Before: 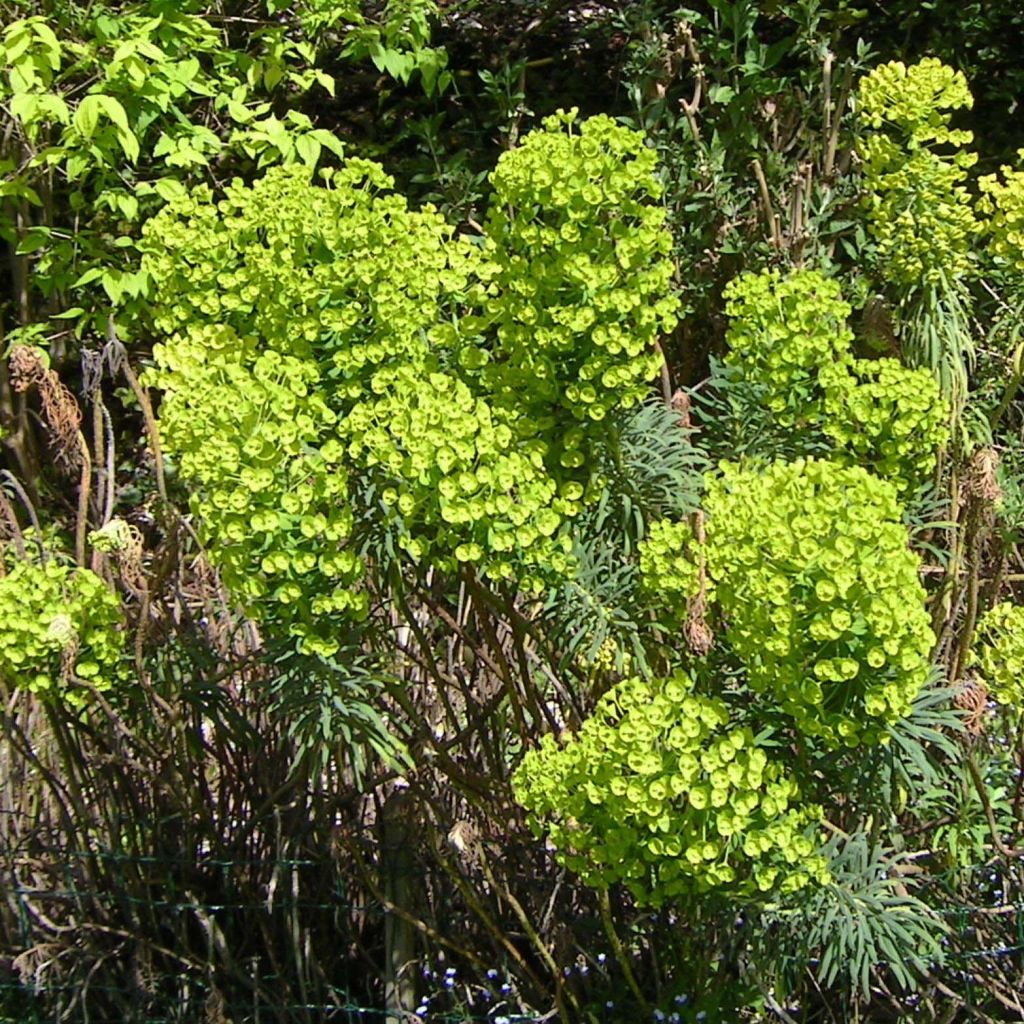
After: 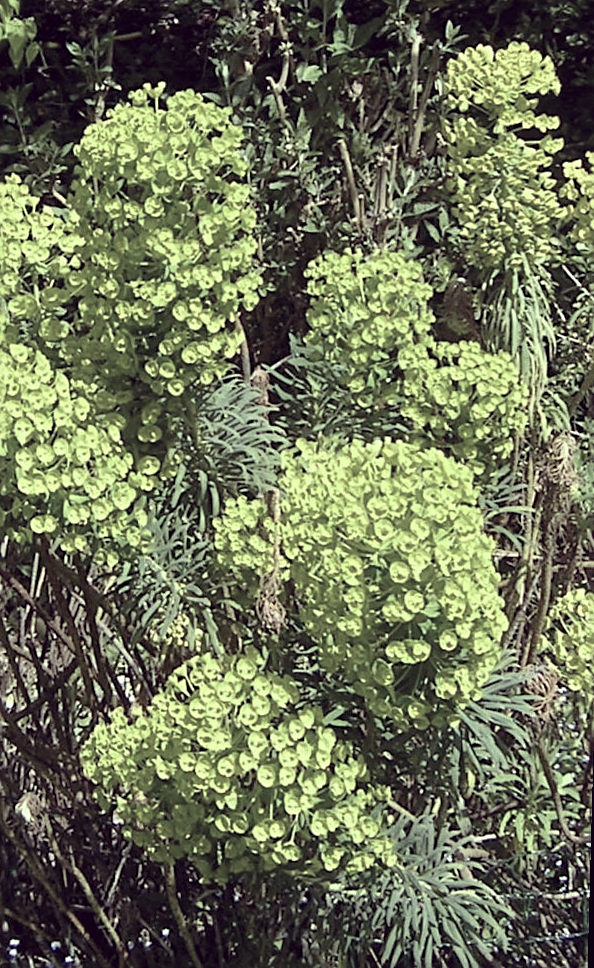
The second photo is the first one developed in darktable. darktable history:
sharpen: on, module defaults
rotate and perspective: rotation 1.57°, crop left 0.018, crop right 0.982, crop top 0.039, crop bottom 0.961
color correction: highlights a* -20.17, highlights b* 20.27, shadows a* 20.03, shadows b* -20.46, saturation 0.43
crop: left 41.402%
